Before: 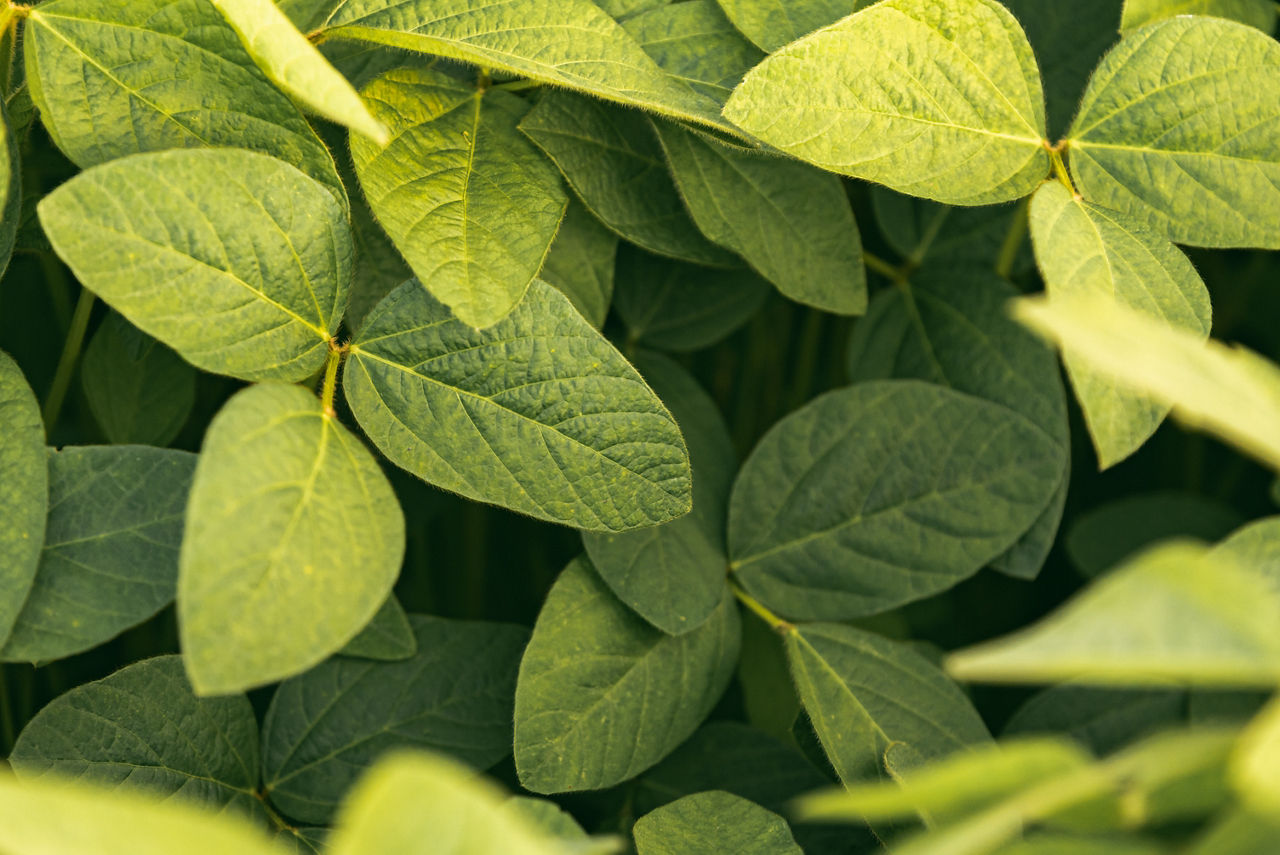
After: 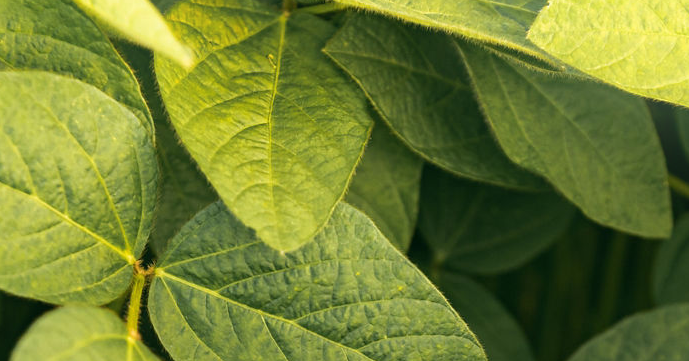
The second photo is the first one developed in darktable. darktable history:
crop: left 15.306%, top 9.065%, right 30.789%, bottom 48.638%
bloom: size 16%, threshold 98%, strength 20%
